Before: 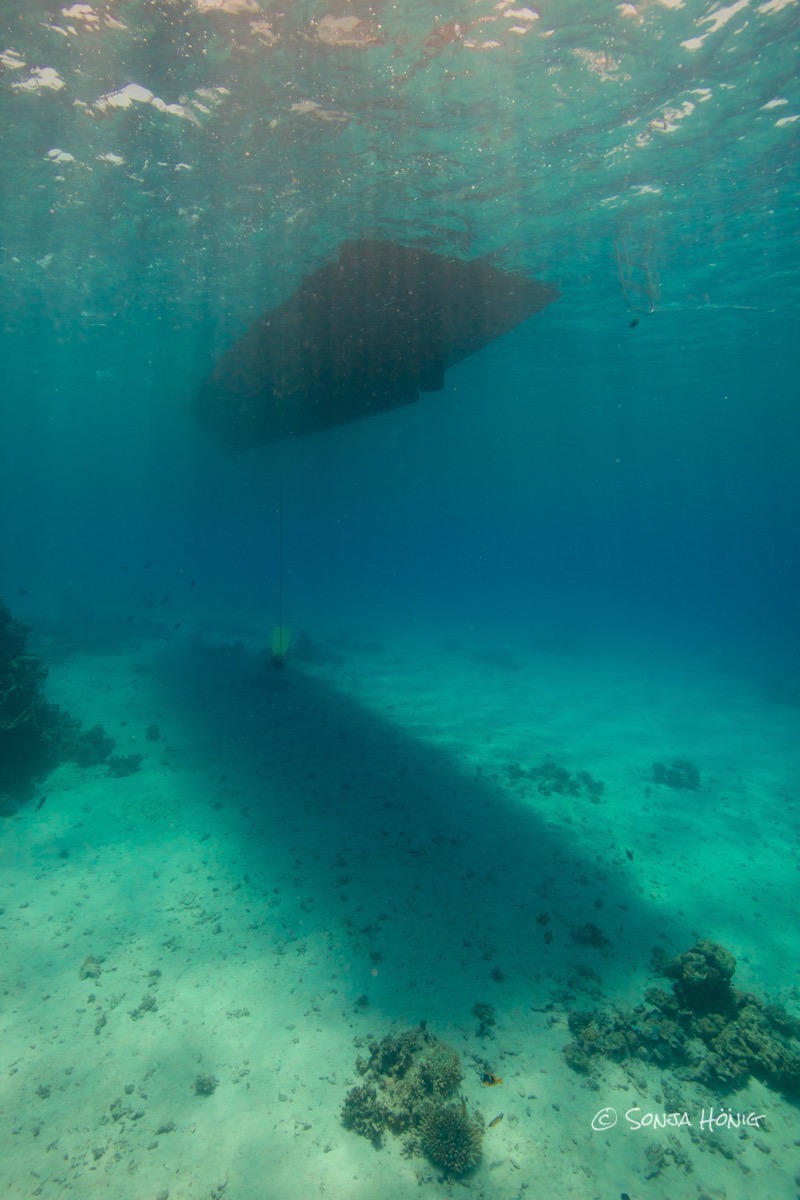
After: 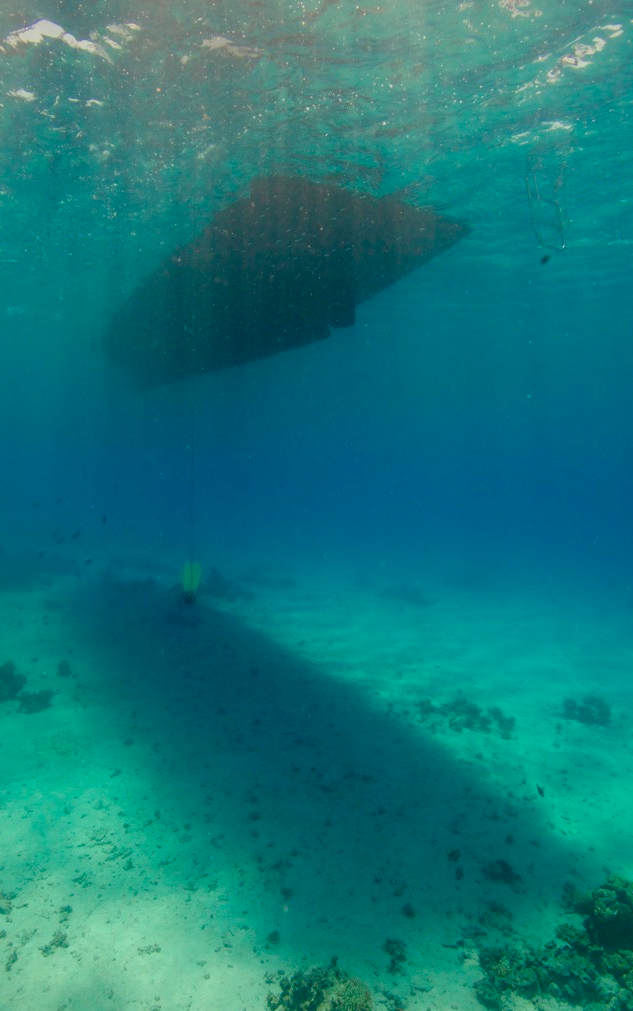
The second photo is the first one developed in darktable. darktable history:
shadows and highlights: radius 264.75, soften with gaussian
local contrast: mode bilateral grid, contrast 20, coarseness 50, detail 120%, midtone range 0.2
bloom: size 40%
crop: left 11.225%, top 5.381%, right 9.565%, bottom 10.314%
color balance rgb: perceptual saturation grading › global saturation 20%, perceptual saturation grading › highlights -25%, perceptual saturation grading › shadows 50%
